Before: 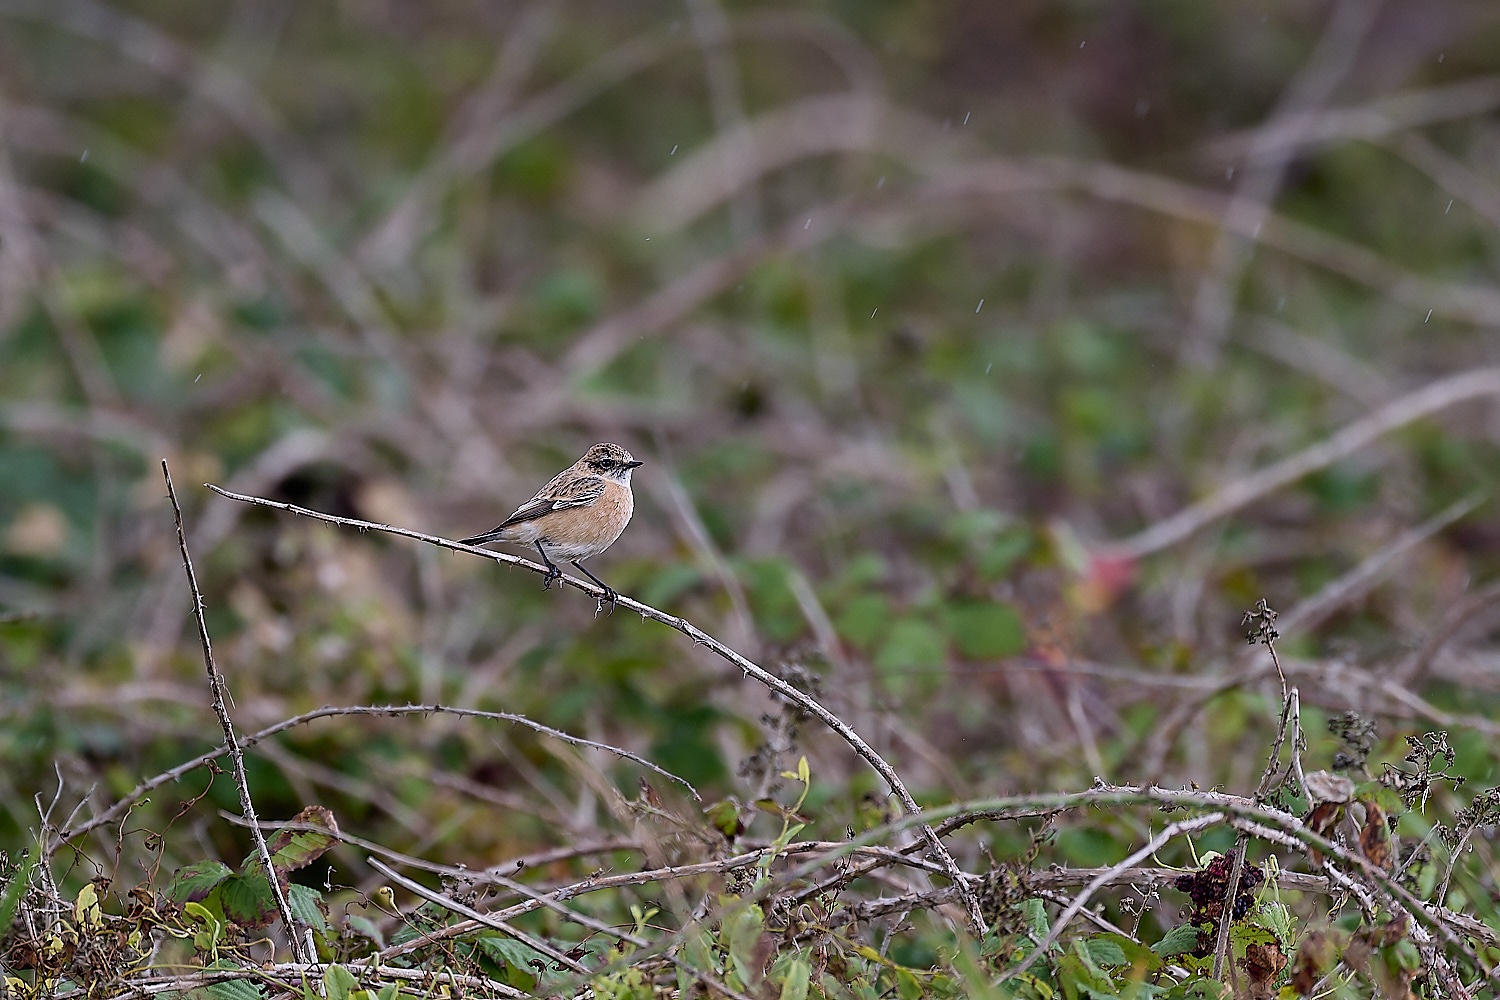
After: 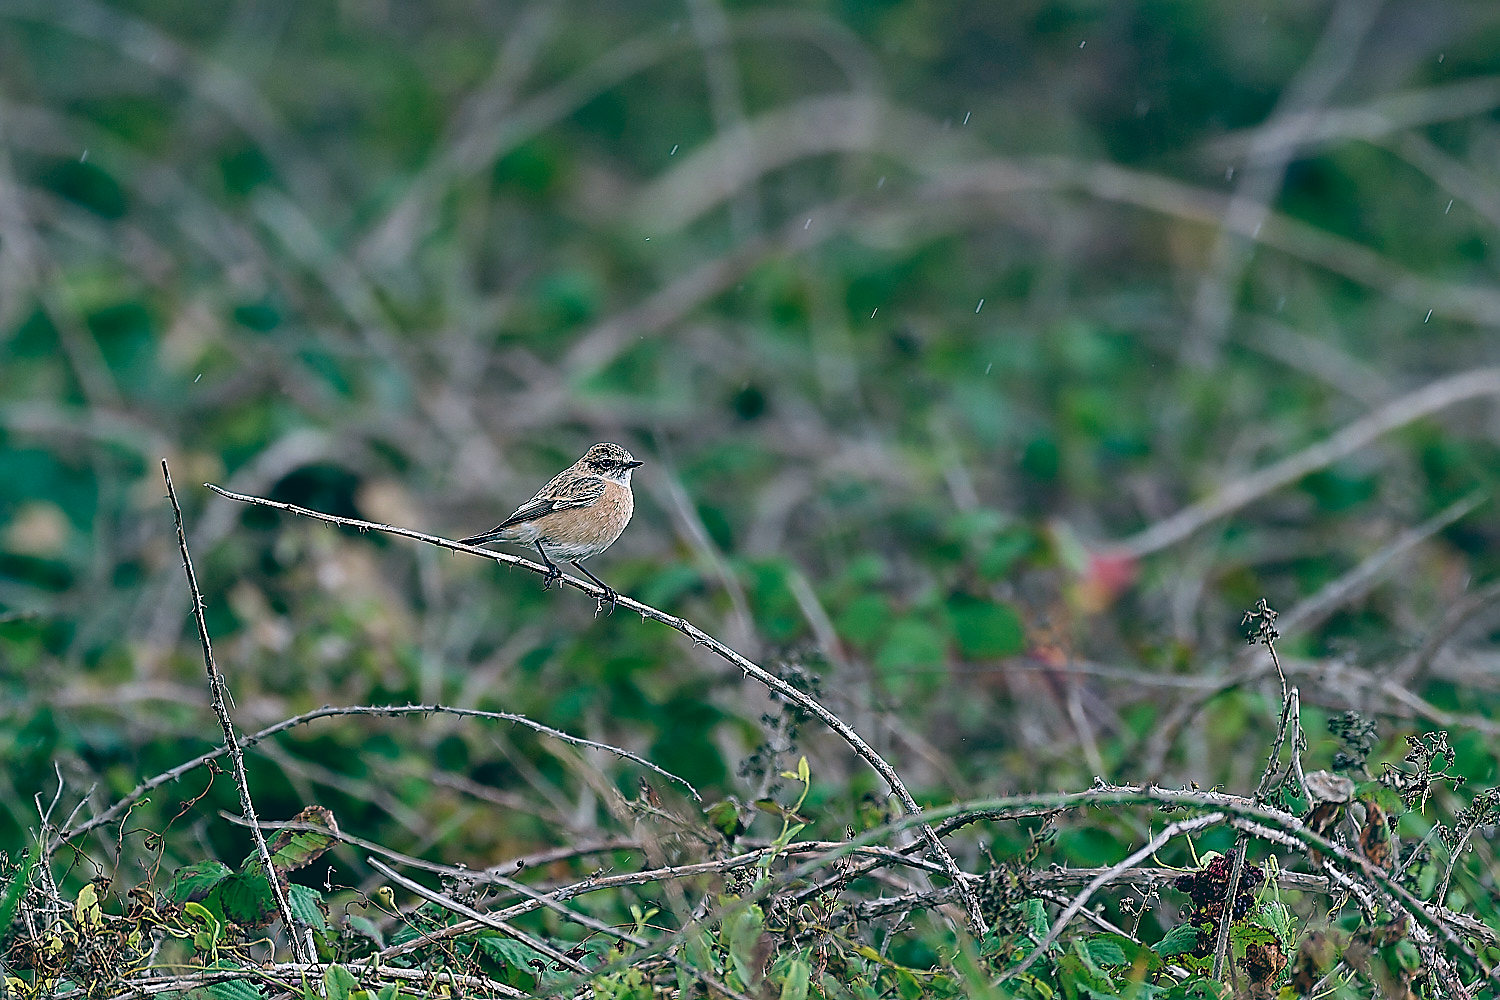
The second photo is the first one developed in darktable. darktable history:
shadows and highlights: highlights color adjustment 0%, low approximation 0.01, soften with gaussian
white balance: red 0.925, blue 1.046
color balance: lift [1.005, 0.99, 1.007, 1.01], gamma [1, 0.979, 1.011, 1.021], gain [0.923, 1.098, 1.025, 0.902], input saturation 90.45%, contrast 7.73%, output saturation 105.91%
sharpen: on, module defaults
